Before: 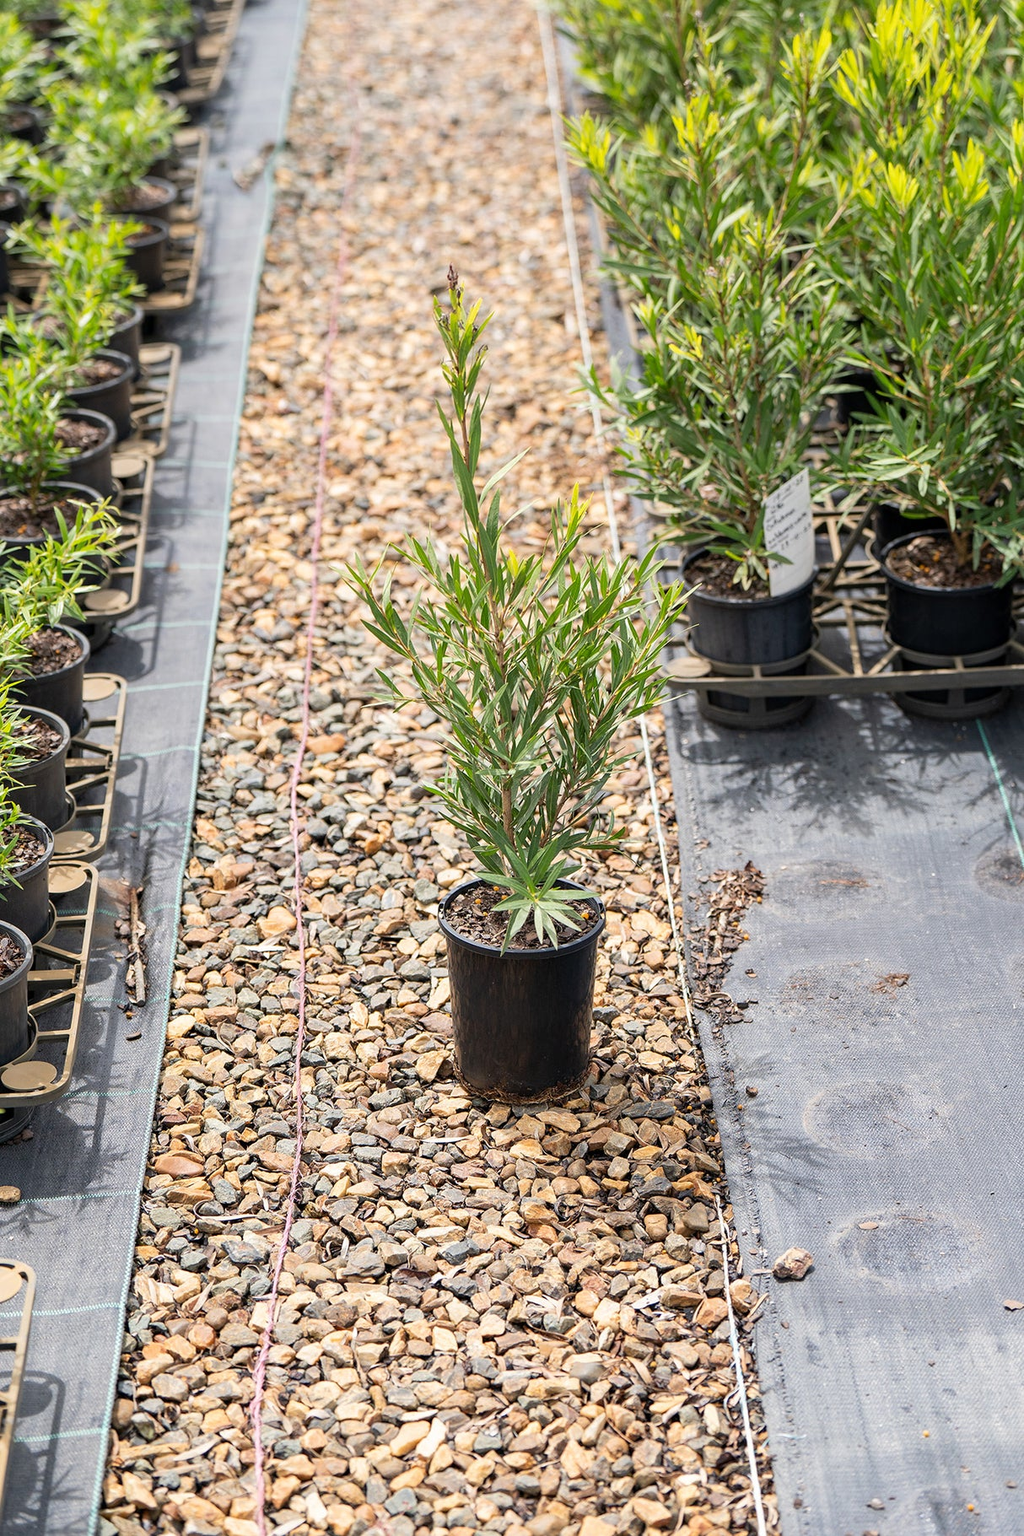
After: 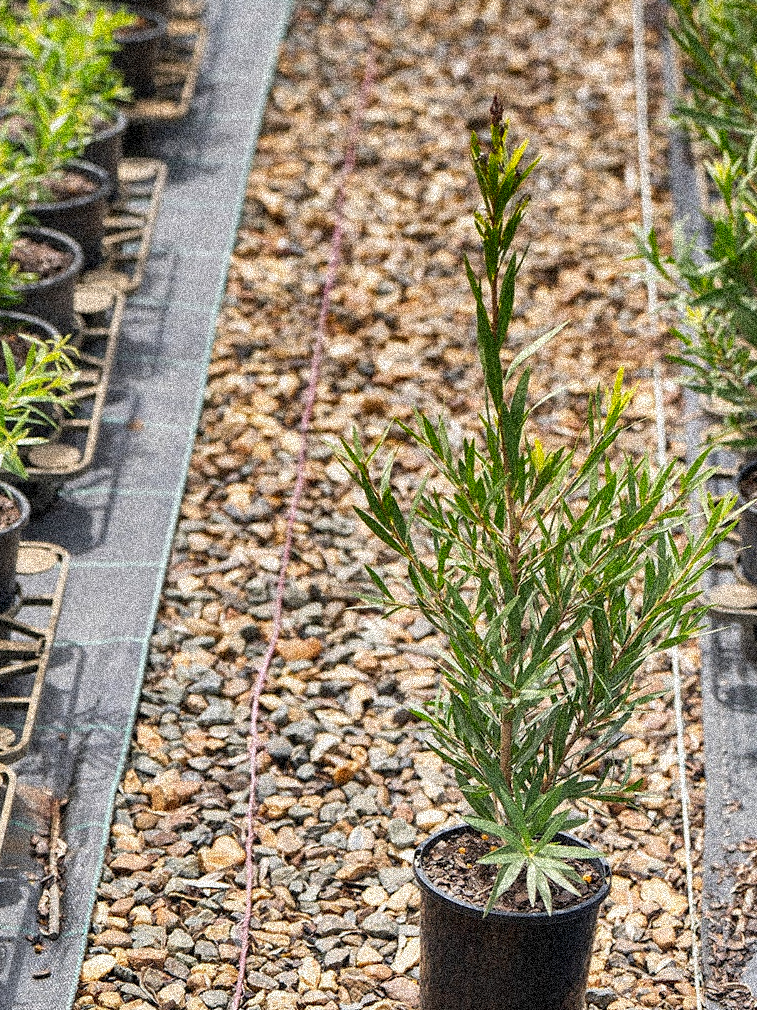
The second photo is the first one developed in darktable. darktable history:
crop and rotate: angle -4.99°, left 2.122%, top 6.945%, right 27.566%, bottom 30.519%
shadows and highlights: shadows 20.91, highlights -82.73, soften with gaussian
grain: coarseness 3.75 ISO, strength 100%, mid-tones bias 0%
